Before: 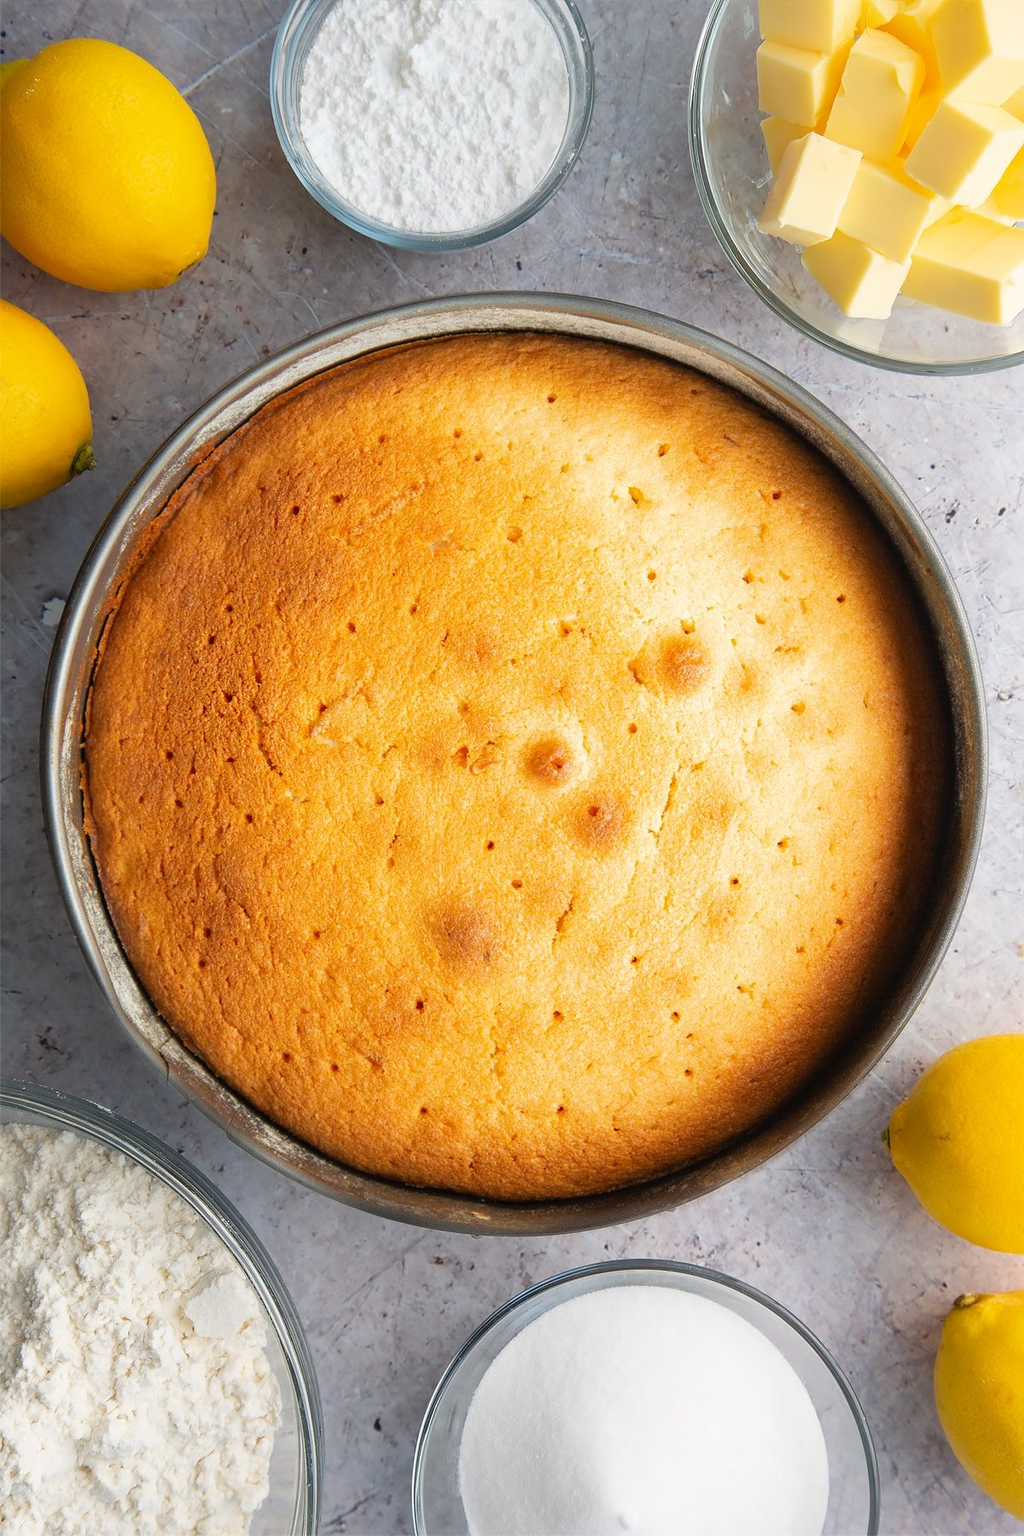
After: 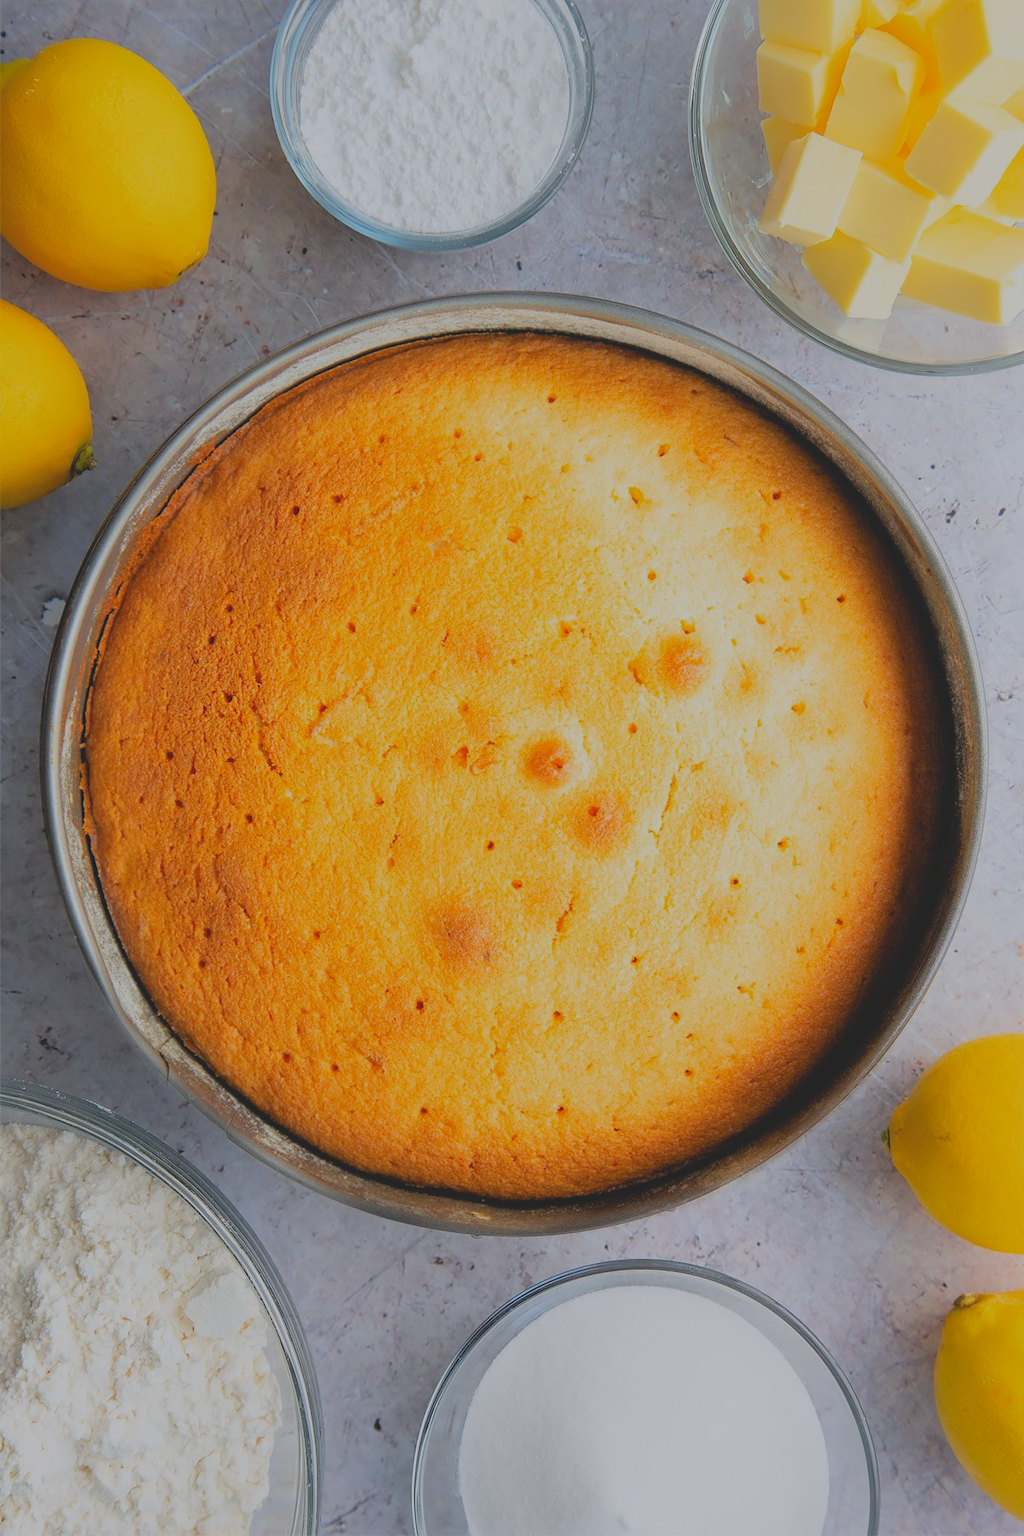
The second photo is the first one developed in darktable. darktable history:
white balance: red 0.98, blue 1.034
filmic rgb: middle gray luminance 18.42%, black relative exposure -9 EV, white relative exposure 3.75 EV, threshold 6 EV, target black luminance 0%, hardness 4.85, latitude 67.35%, contrast 0.955, highlights saturation mix 20%, shadows ↔ highlights balance 21.36%, add noise in highlights 0, preserve chrominance luminance Y, color science v3 (2019), use custom middle-gray values true, iterations of high-quality reconstruction 0, contrast in highlights soft, enable highlight reconstruction true
contrast brightness saturation: contrast -0.28
